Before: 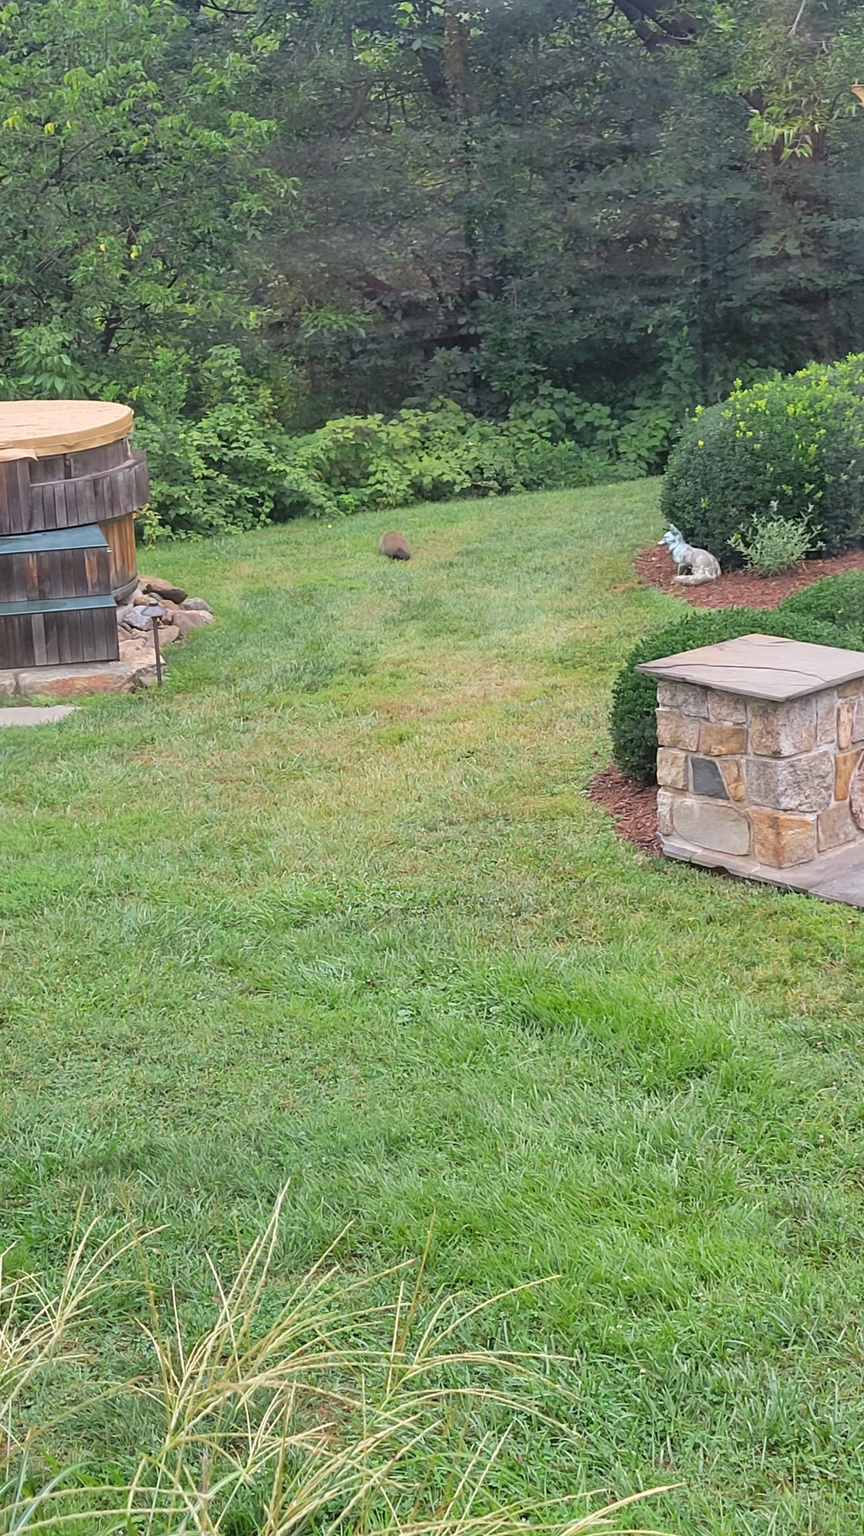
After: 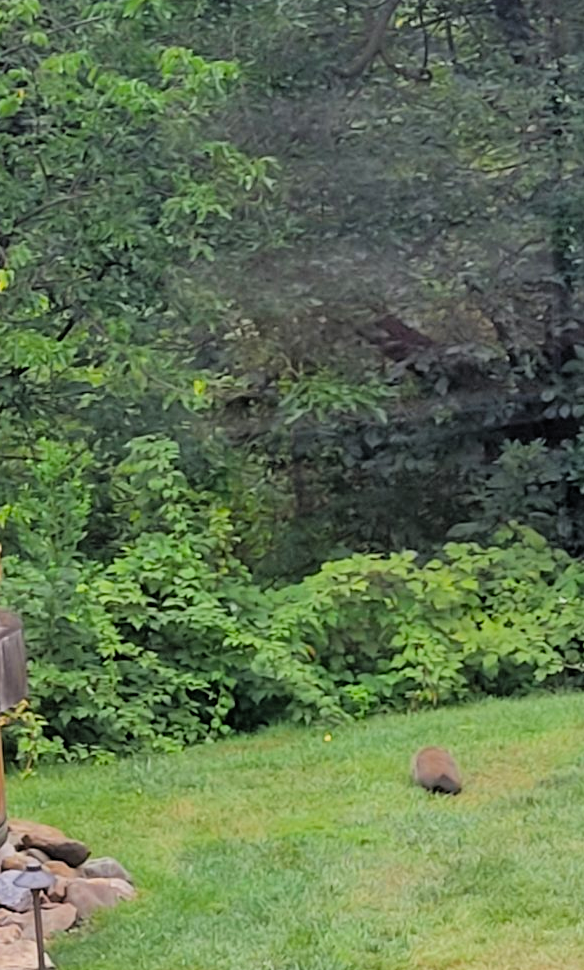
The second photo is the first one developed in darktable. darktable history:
crop: left 15.452%, top 5.459%, right 43.956%, bottom 56.62%
filmic rgb: black relative exposure -7.75 EV, white relative exposure 4.4 EV, threshold 3 EV, target black luminance 0%, hardness 3.76, latitude 50.51%, contrast 1.074, highlights saturation mix 10%, shadows ↔ highlights balance -0.22%, color science v4 (2020), enable highlight reconstruction true
